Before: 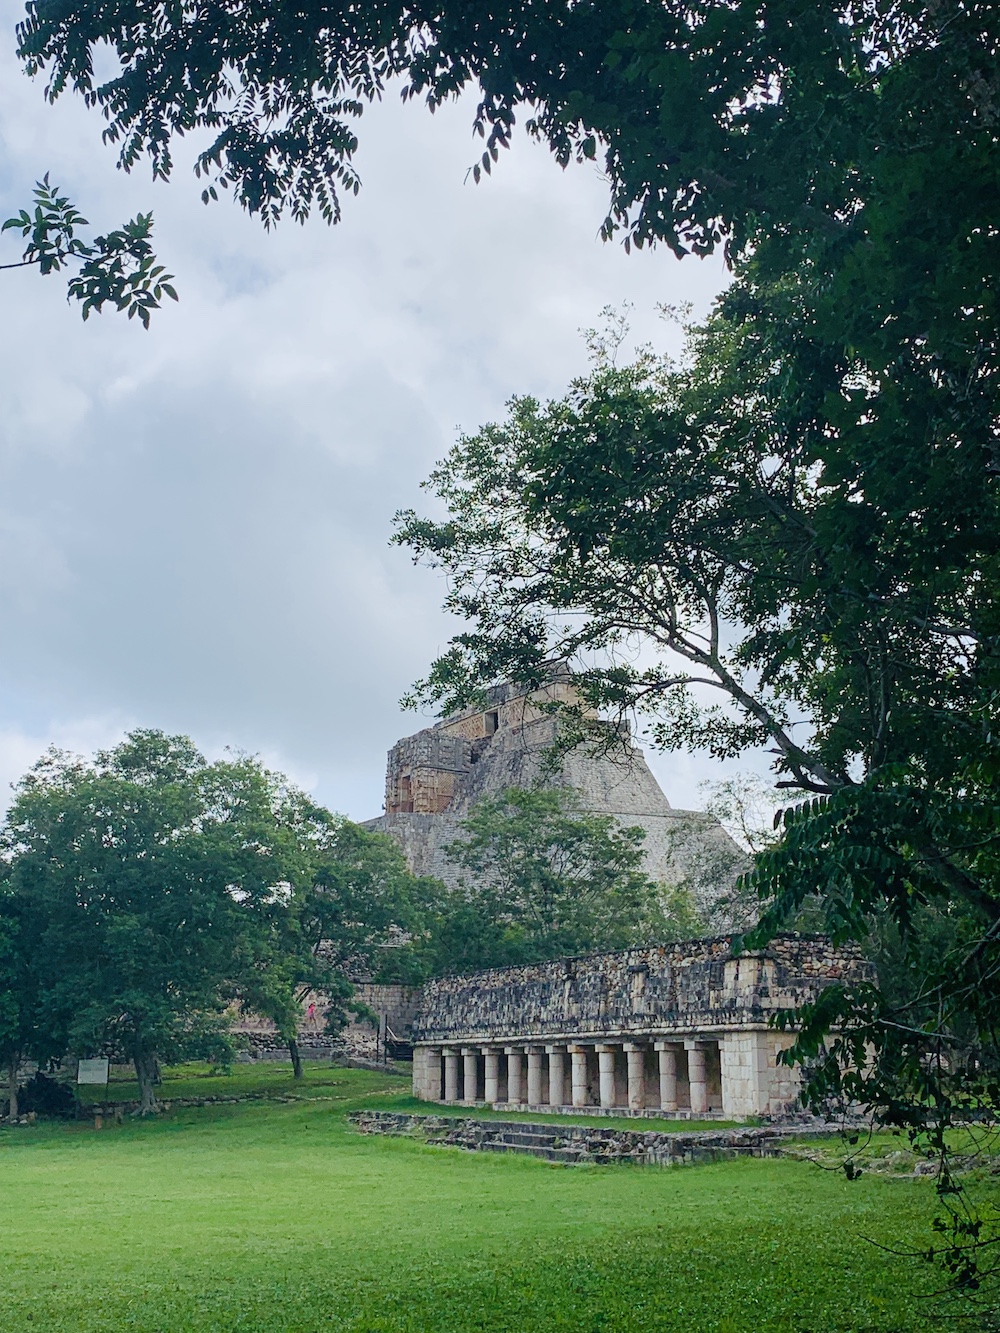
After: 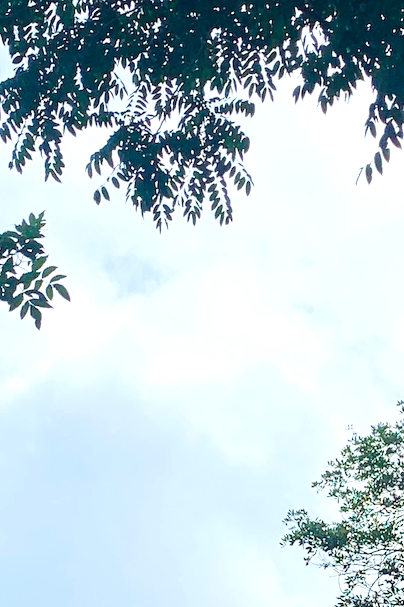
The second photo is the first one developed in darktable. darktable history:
crop and rotate: left 10.817%, top 0.045%, right 48.737%, bottom 54.352%
exposure: exposure 0.603 EV, compensate highlight preservation false
